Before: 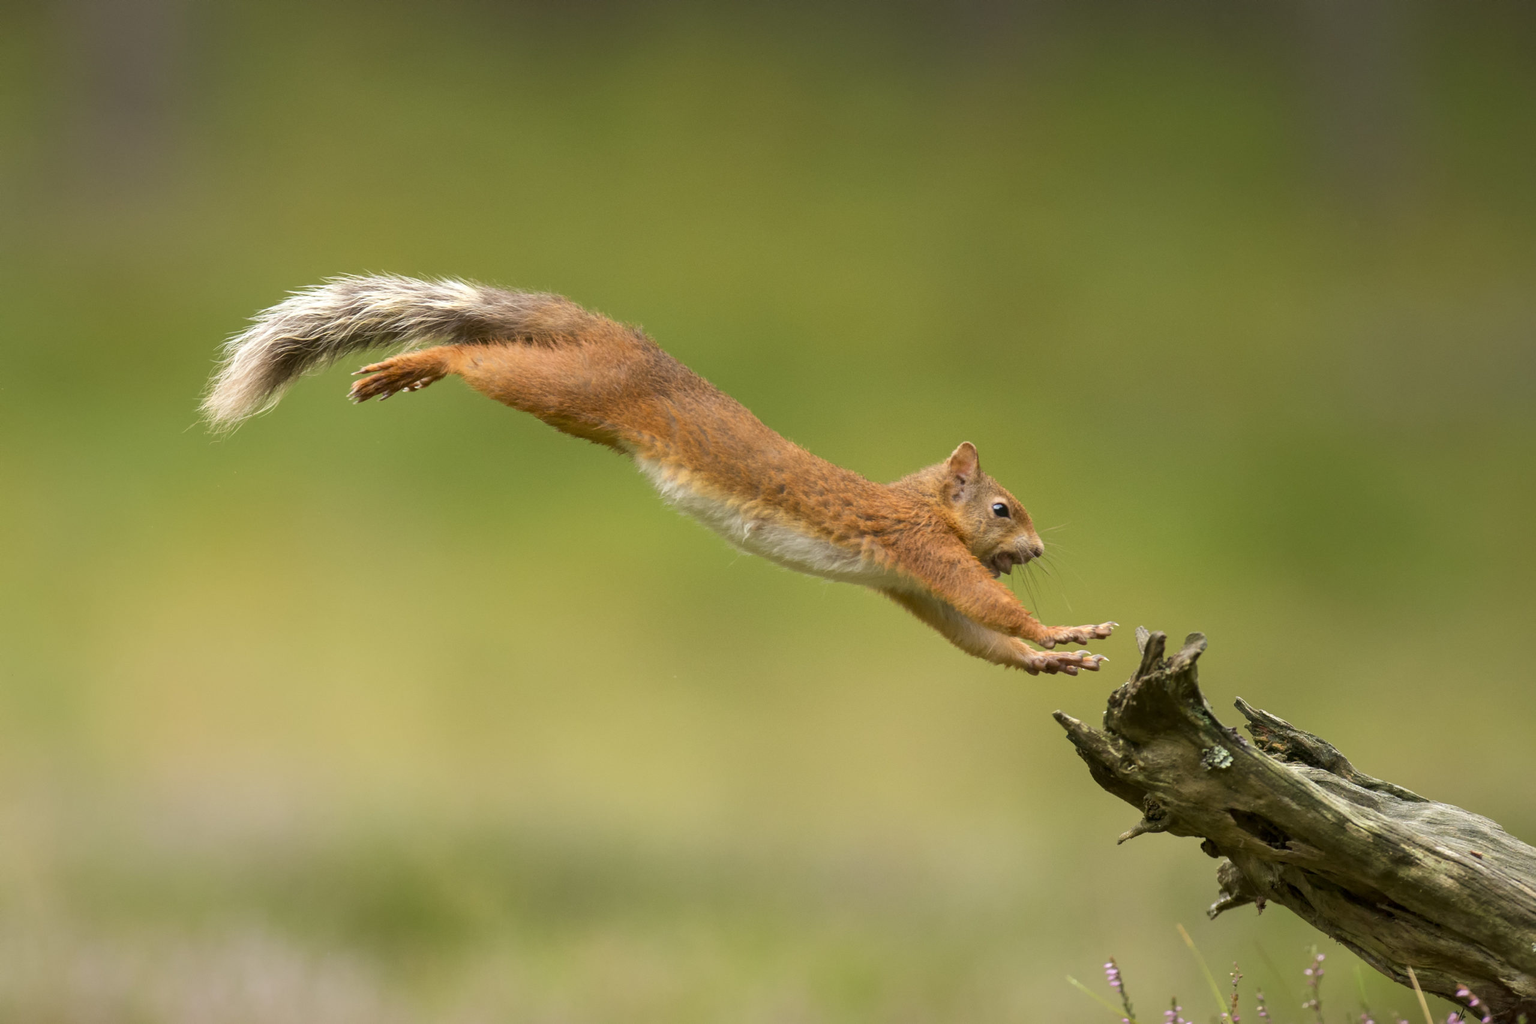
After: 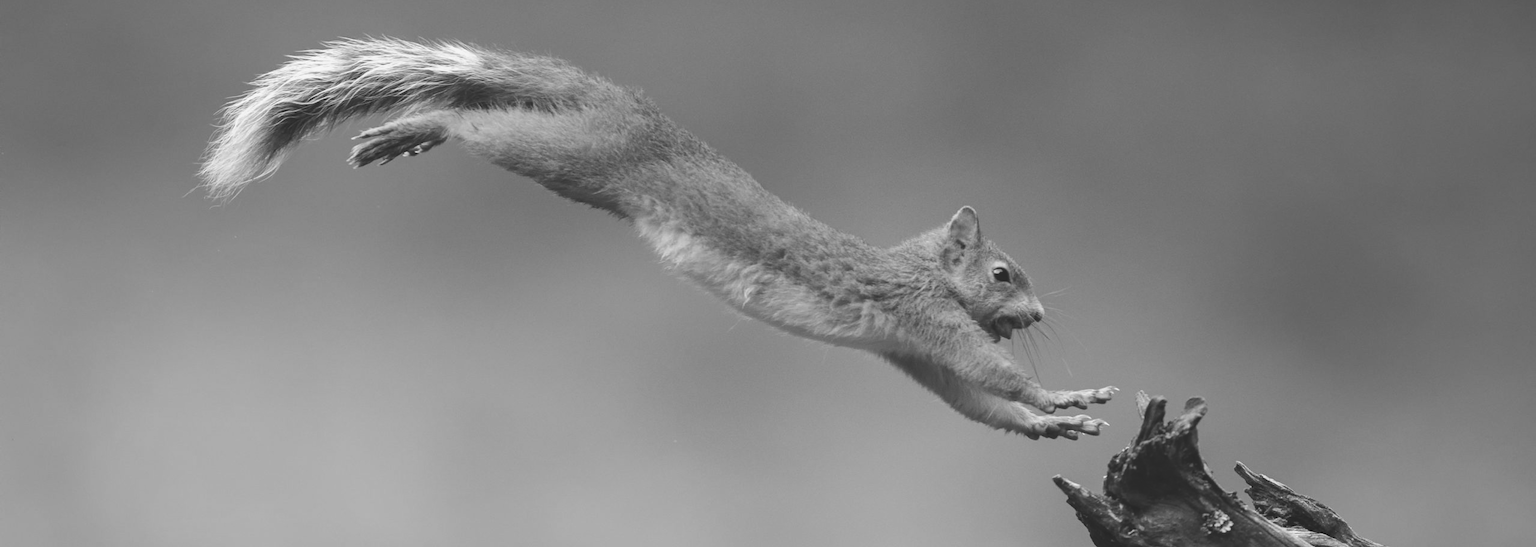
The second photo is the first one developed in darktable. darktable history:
exposure: black level correction -0.036, exposure -0.497 EV, compensate highlight preservation false
tone equalizer: -8 EV -0.417 EV, -7 EV -0.389 EV, -6 EV -0.333 EV, -5 EV -0.222 EV, -3 EV 0.222 EV, -2 EV 0.333 EV, -1 EV 0.389 EV, +0 EV 0.417 EV, edges refinement/feathering 500, mask exposure compensation -1.57 EV, preserve details no
monochrome: on, module defaults
crop and rotate: top 23.043%, bottom 23.437%
